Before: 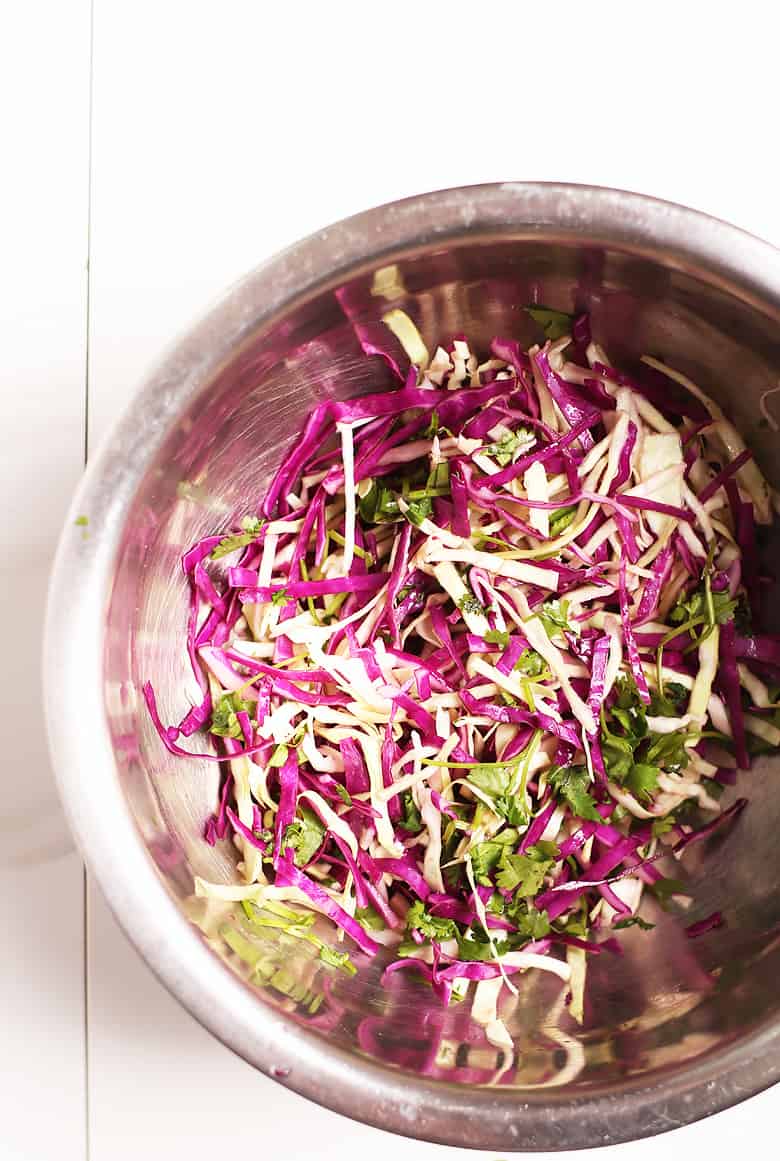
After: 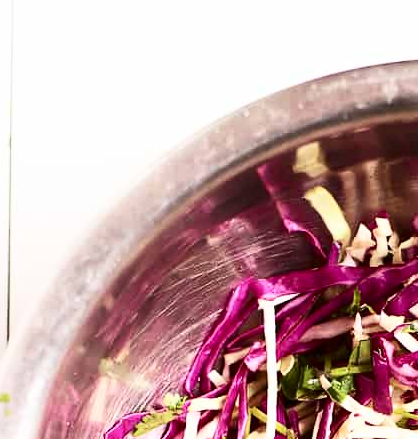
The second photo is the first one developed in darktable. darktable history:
crop: left 10.121%, top 10.631%, right 36.218%, bottom 51.526%
contrast brightness saturation: contrast 0.28
